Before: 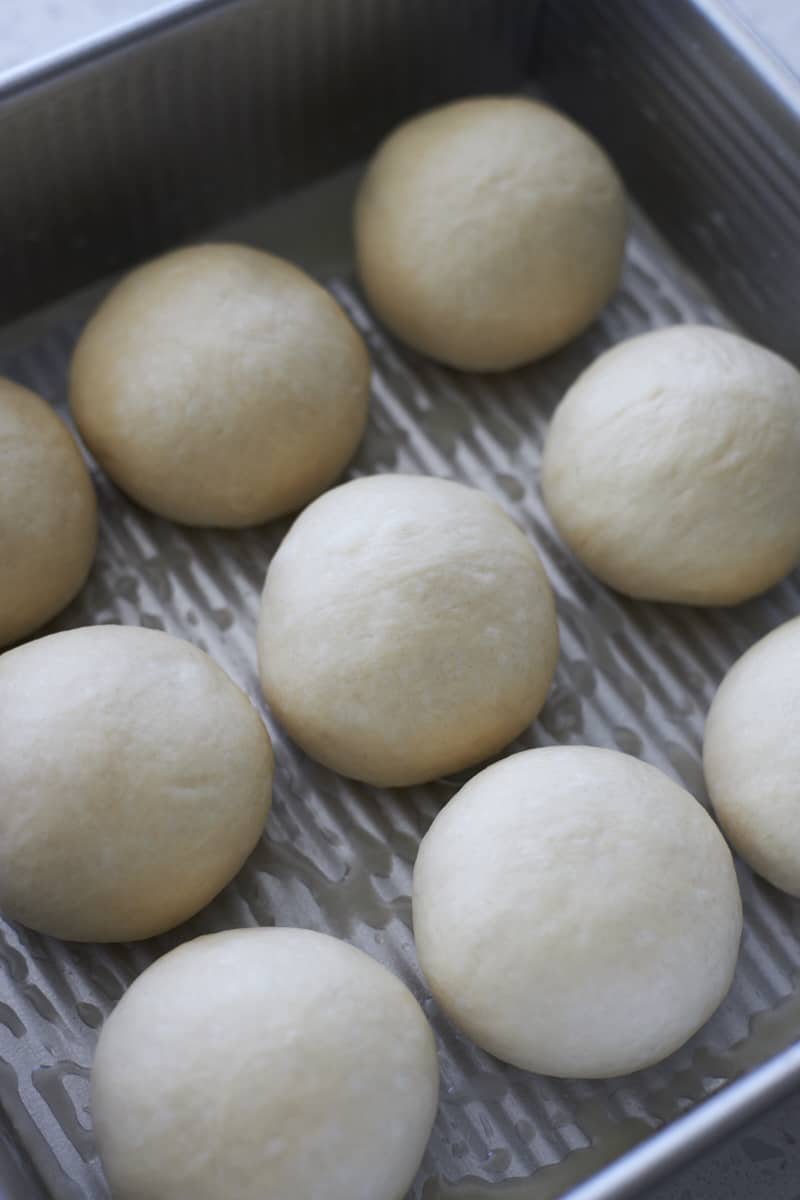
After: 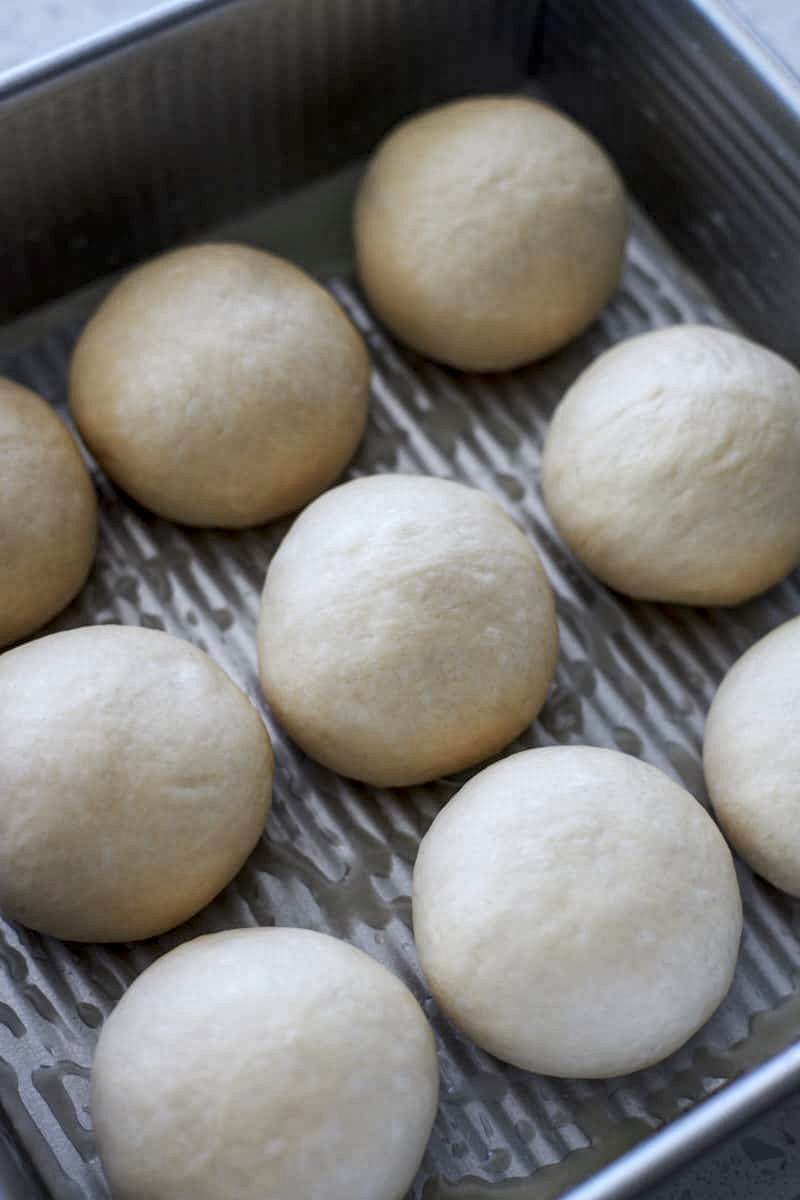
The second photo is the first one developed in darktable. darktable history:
local contrast: highlights 22%, detail 150%
